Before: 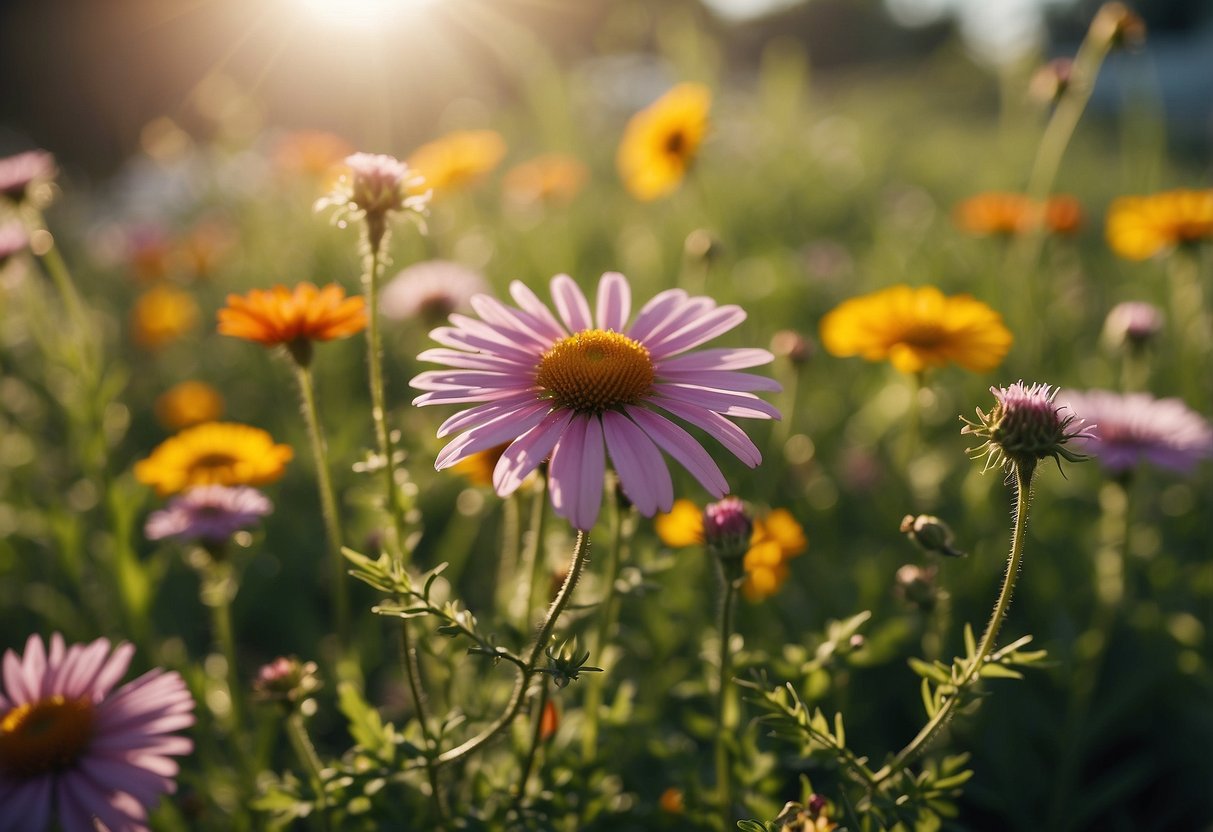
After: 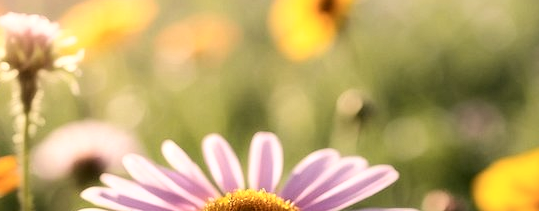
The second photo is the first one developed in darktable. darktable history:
tone equalizer: -8 EV -0.001 EV, -7 EV 0.003 EV, -6 EV -0.003 EV, -5 EV -0.012 EV, -4 EV -0.053 EV, -3 EV -0.209 EV, -2 EV -0.258 EV, -1 EV 0.119 EV, +0 EV 0.273 EV
local contrast: mode bilateral grid, contrast 19, coarseness 49, detail 129%, midtone range 0.2
crop: left 28.736%, top 16.866%, right 26.813%, bottom 57.754%
tone curve: curves: ch0 [(0, 0) (0.003, 0.003) (0.011, 0.005) (0.025, 0.008) (0.044, 0.012) (0.069, 0.02) (0.1, 0.031) (0.136, 0.047) (0.177, 0.088) (0.224, 0.141) (0.277, 0.222) (0.335, 0.32) (0.399, 0.422) (0.468, 0.523) (0.543, 0.623) (0.623, 0.716) (0.709, 0.796) (0.801, 0.878) (0.898, 0.957) (1, 1)], color space Lab, independent channels, preserve colors none
